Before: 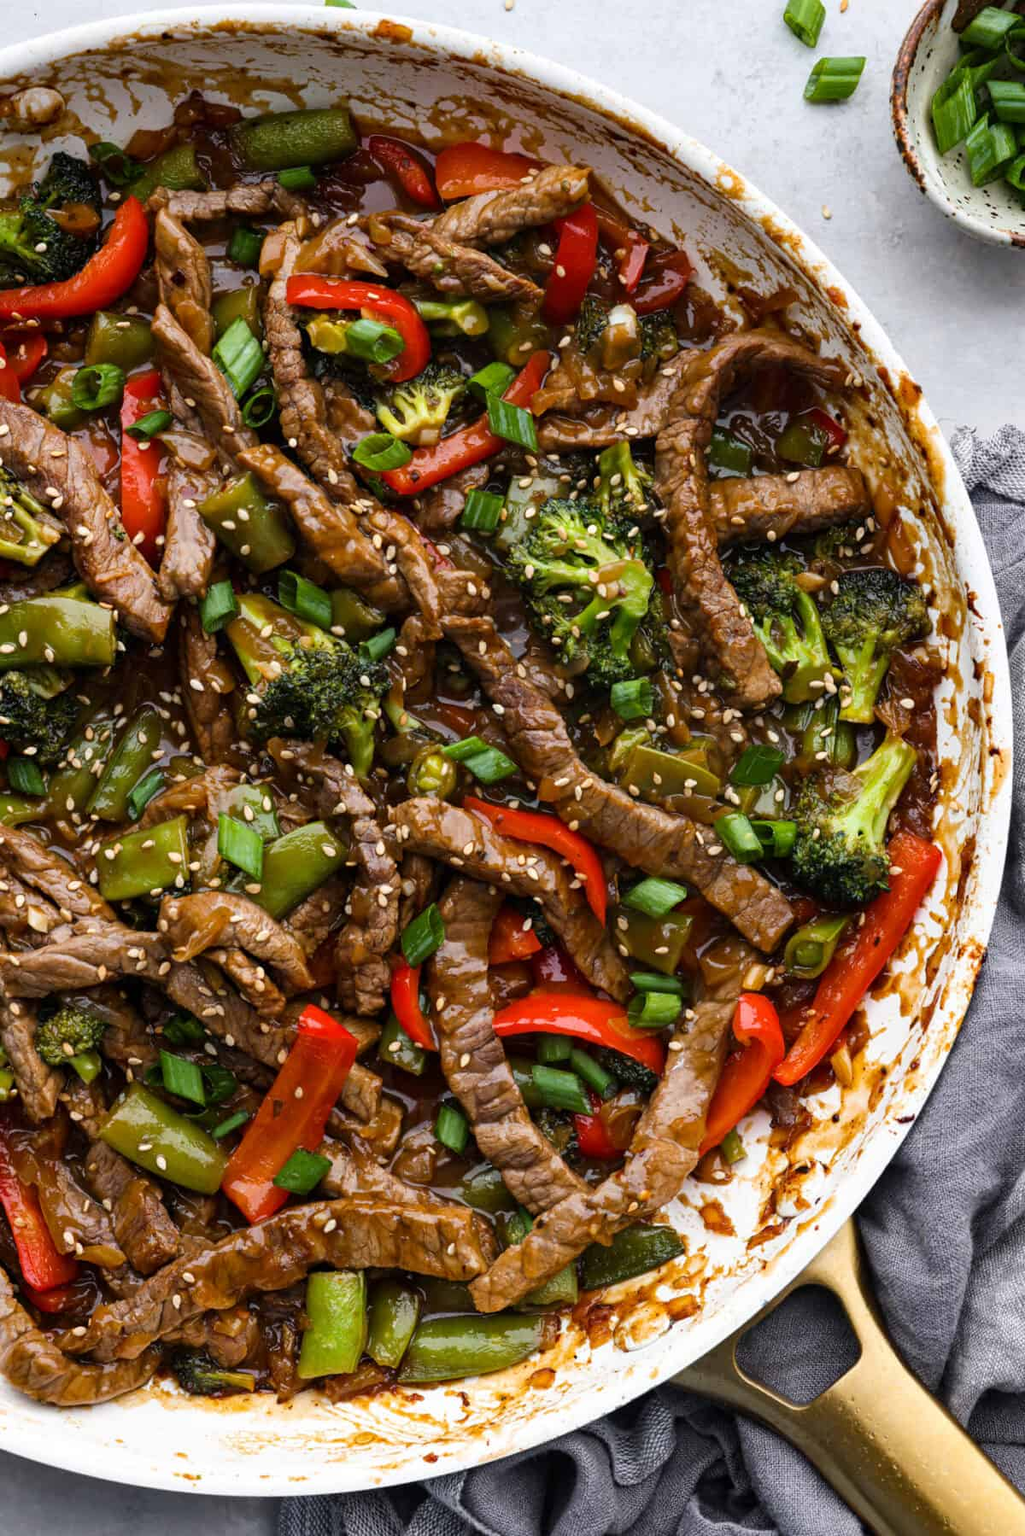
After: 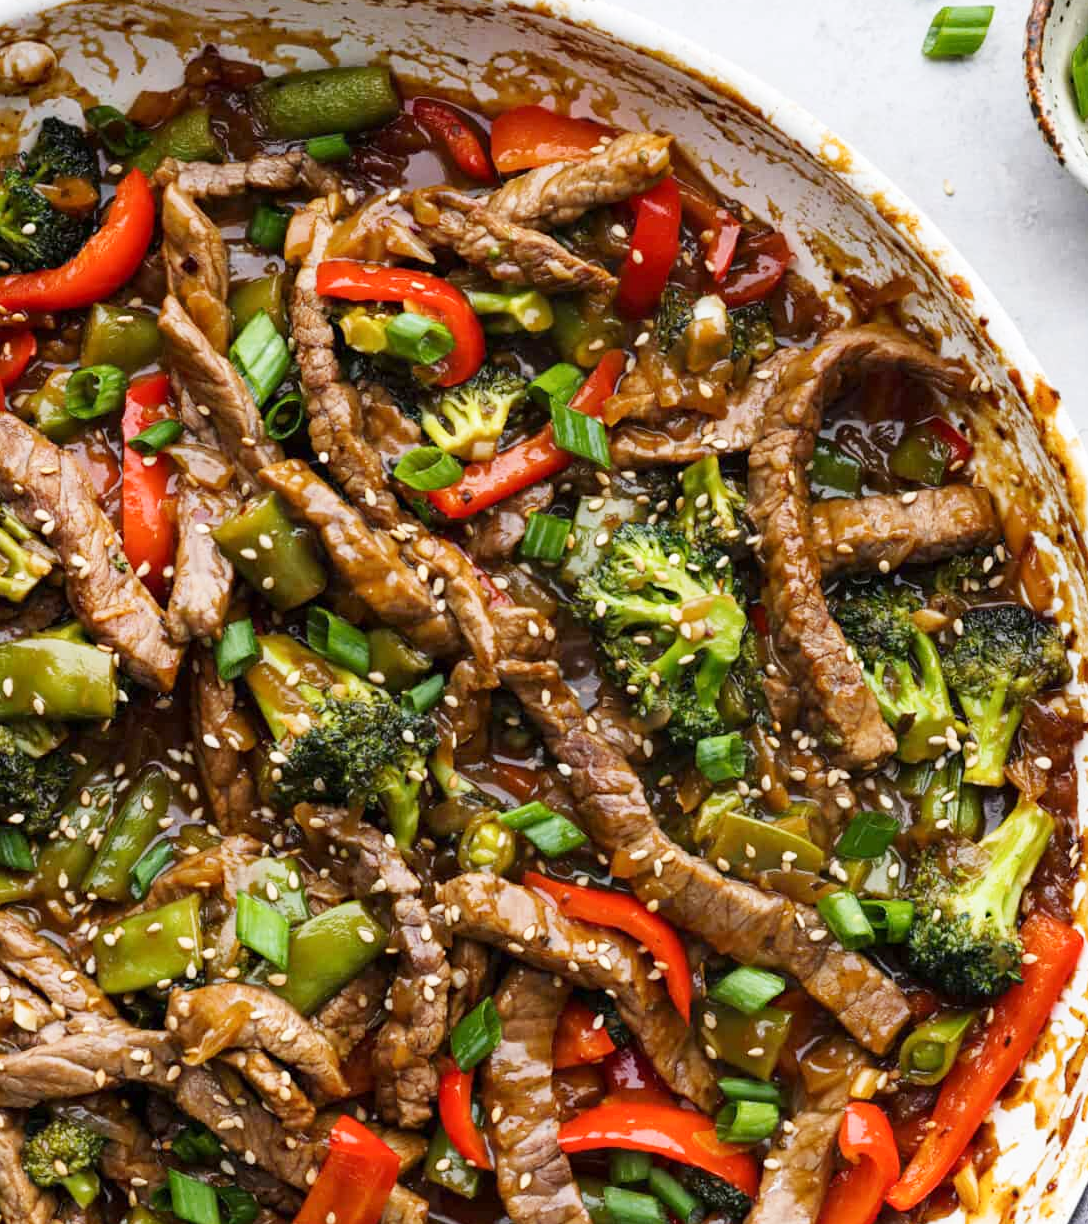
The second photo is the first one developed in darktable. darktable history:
crop: left 1.601%, top 3.44%, right 7.723%, bottom 28.471%
base curve: curves: ch0 [(0, 0) (0.204, 0.334) (0.55, 0.733) (1, 1)], preserve colors none
